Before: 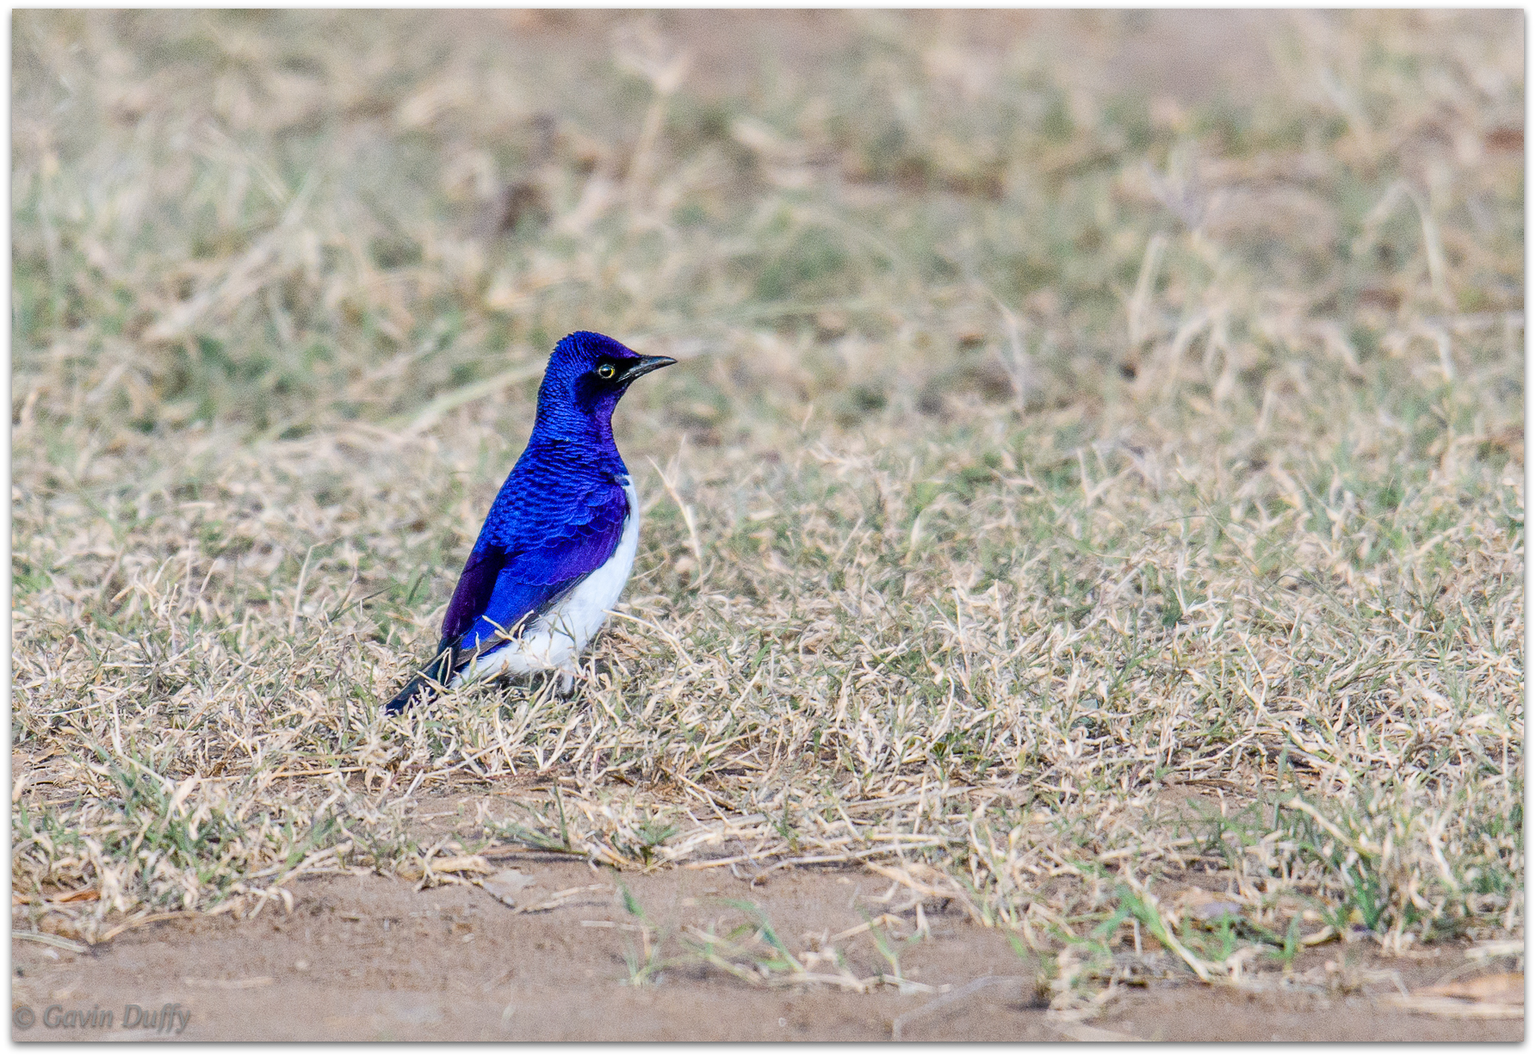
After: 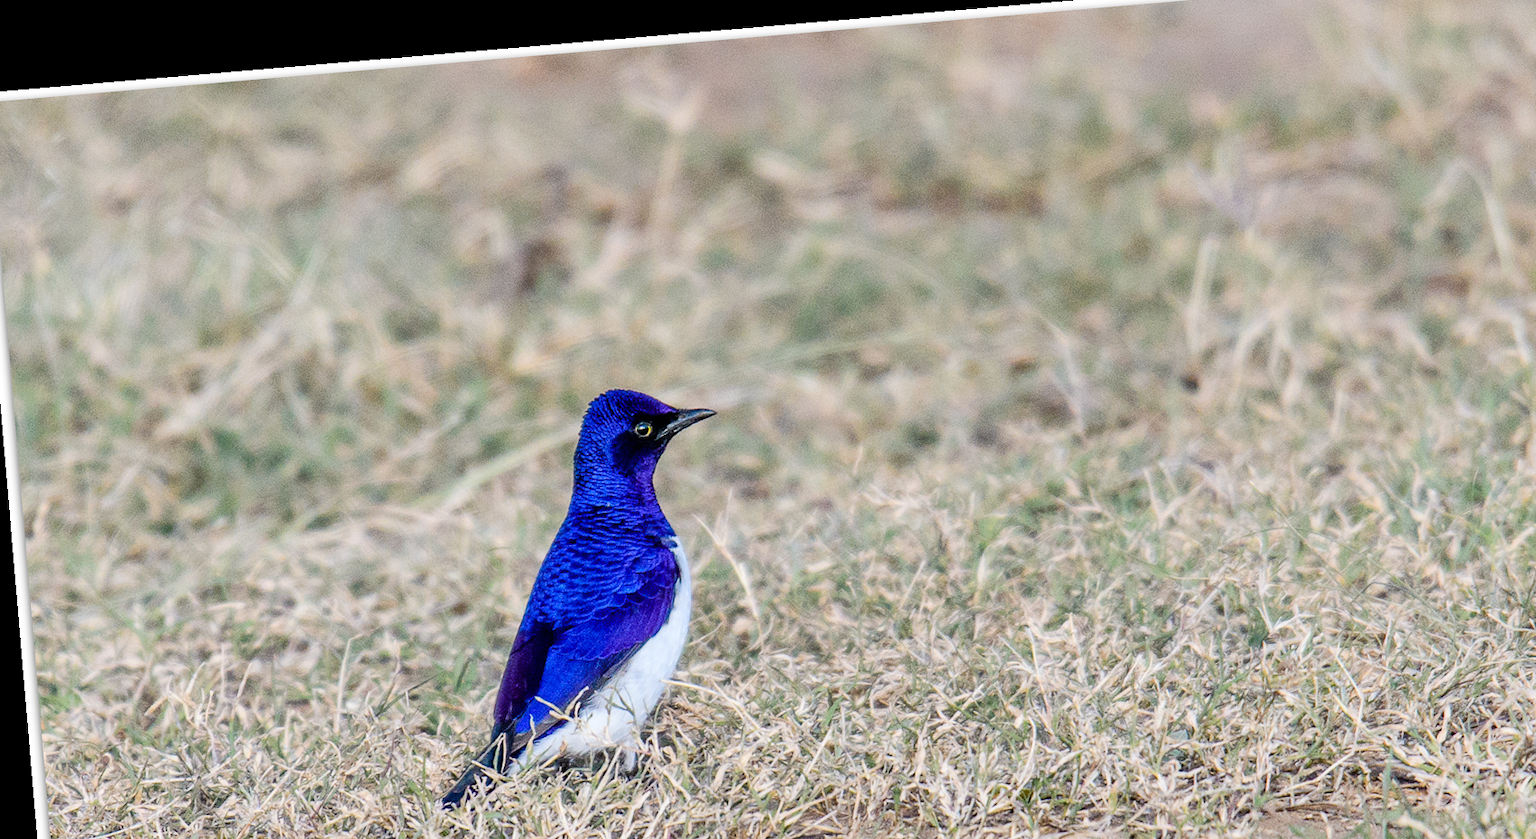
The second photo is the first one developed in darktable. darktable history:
crop: left 1.509%, top 3.452%, right 7.696%, bottom 28.452%
rotate and perspective: rotation -4.86°, automatic cropping off
